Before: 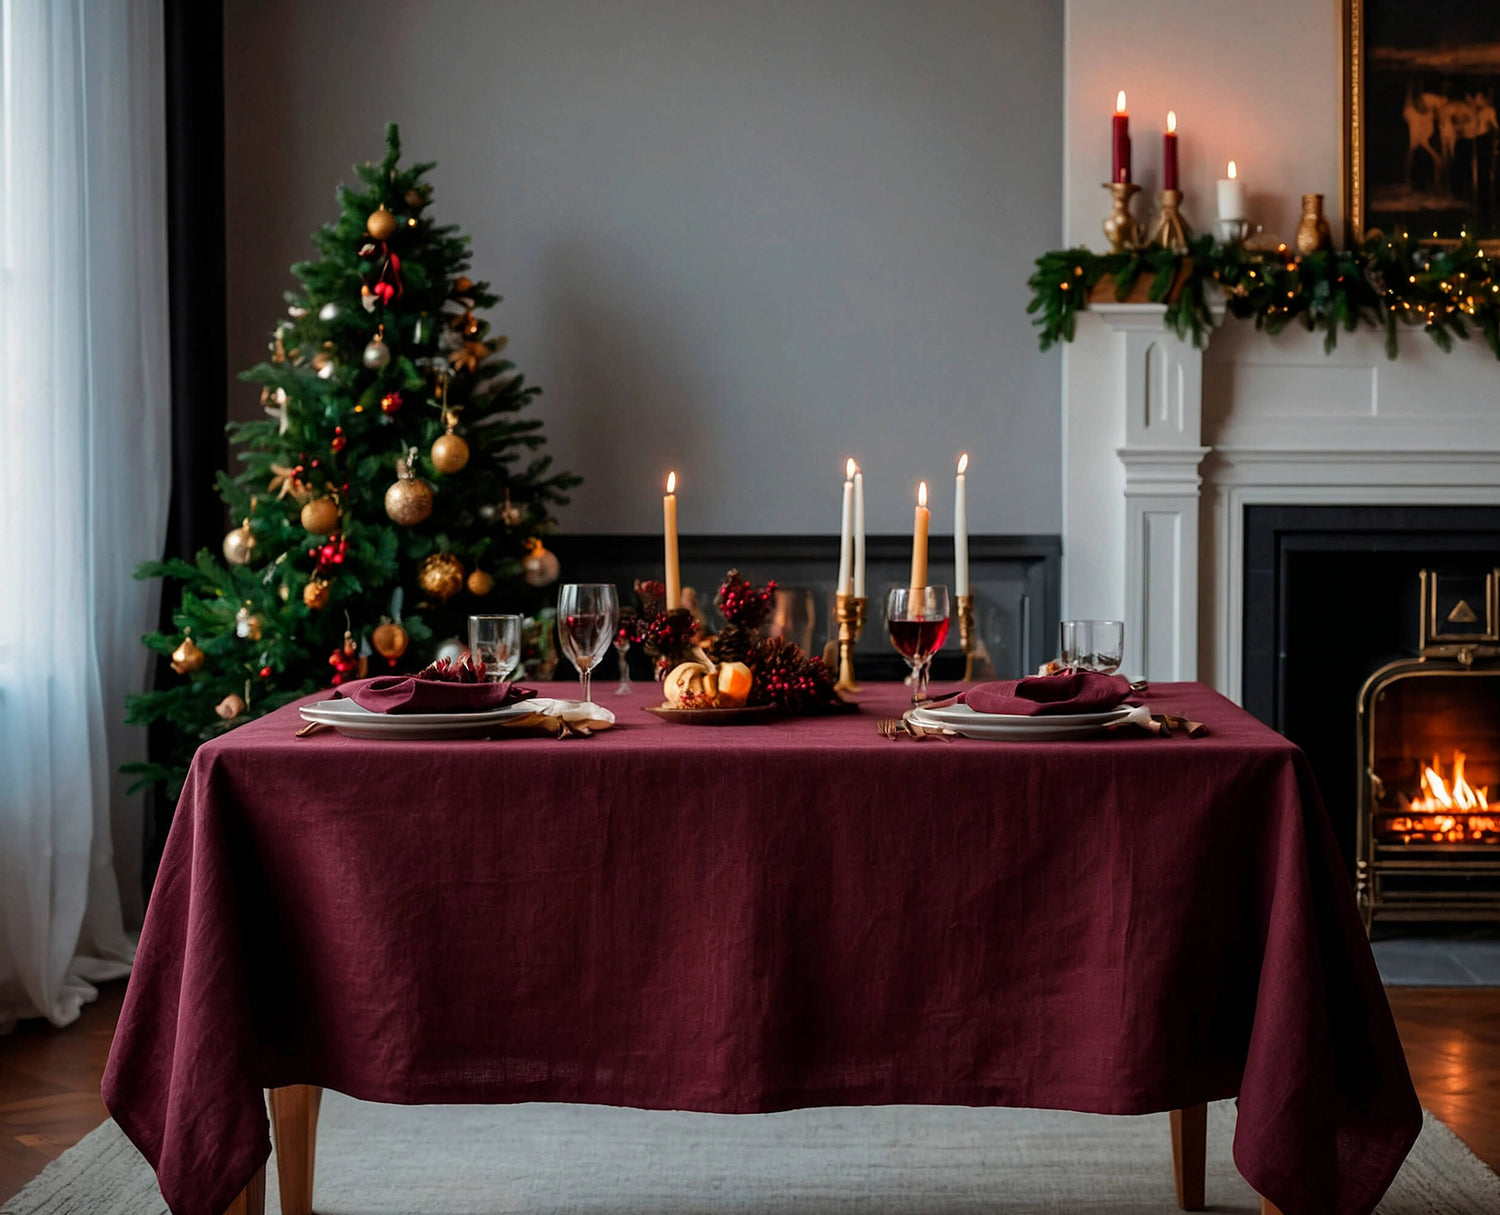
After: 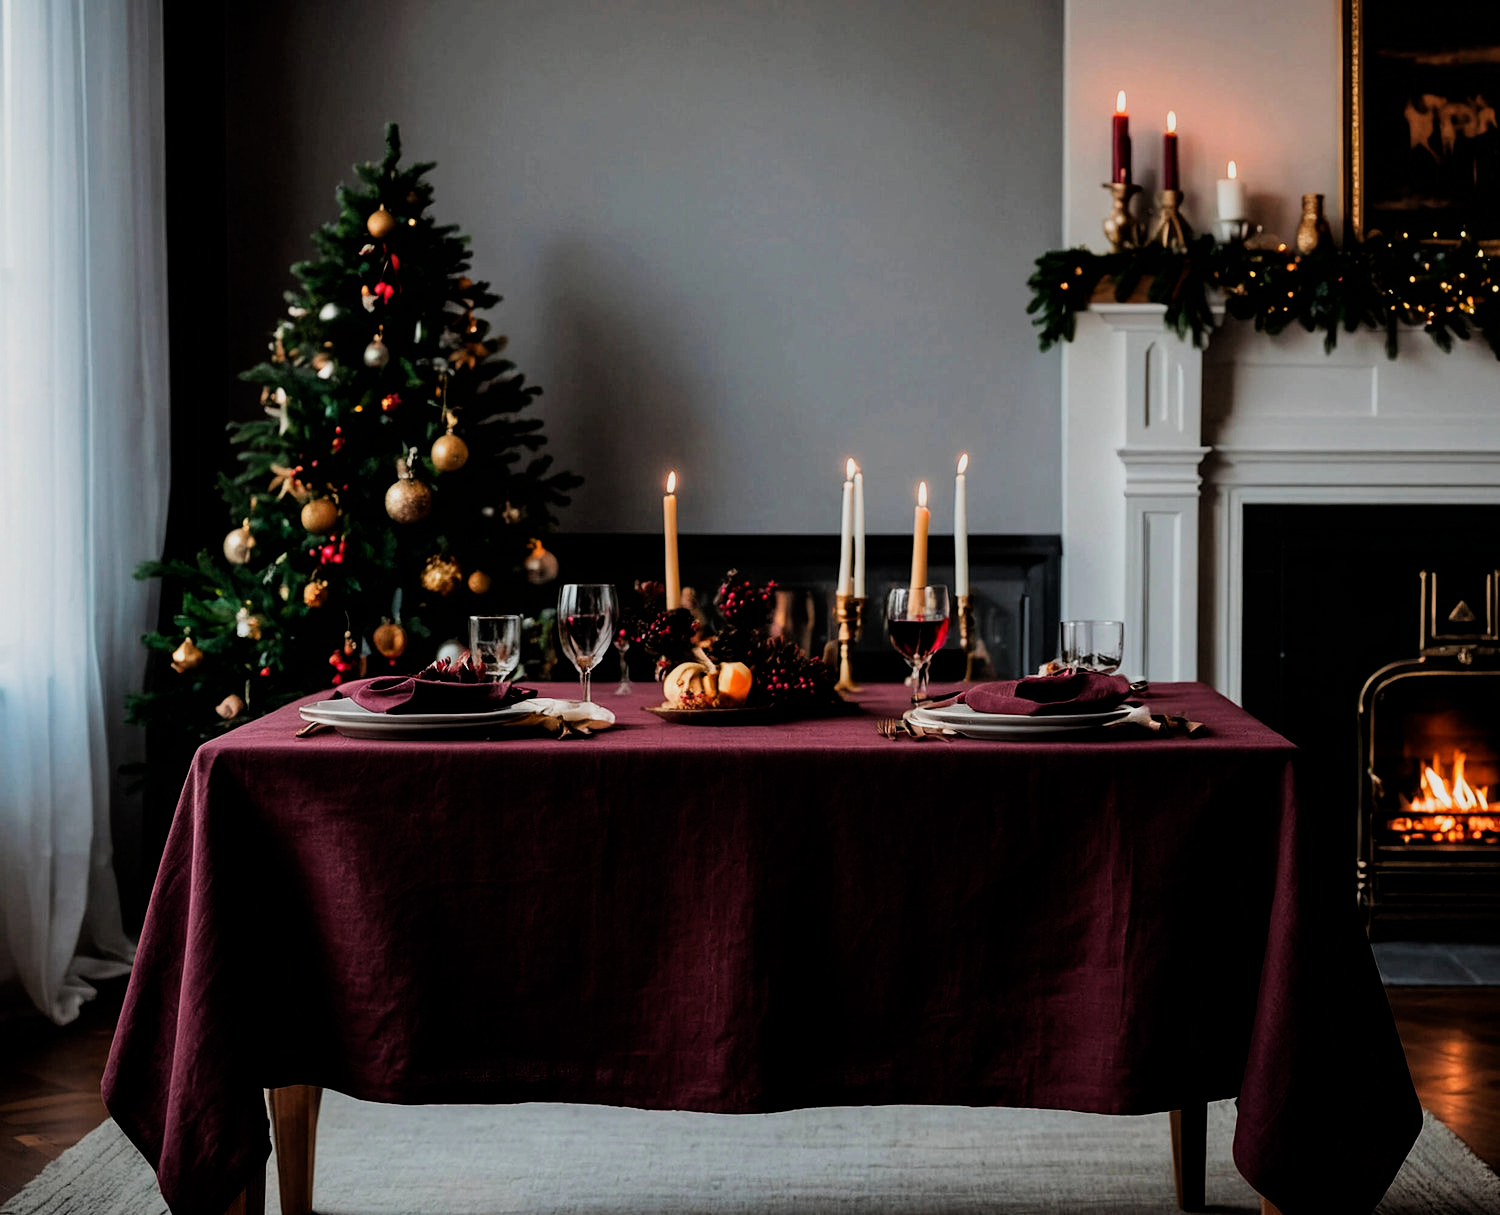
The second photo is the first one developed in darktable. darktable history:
filmic rgb: black relative exposure -5.07 EV, white relative exposure 3.99 EV, hardness 2.89, contrast 1.383, highlights saturation mix -30.59%
